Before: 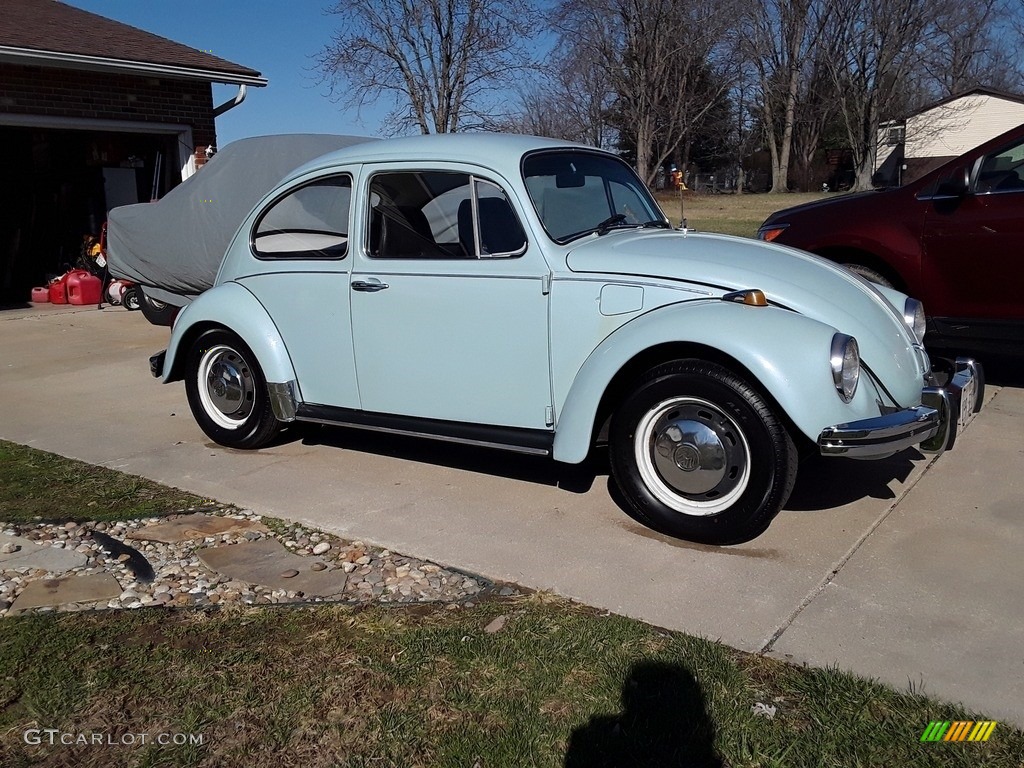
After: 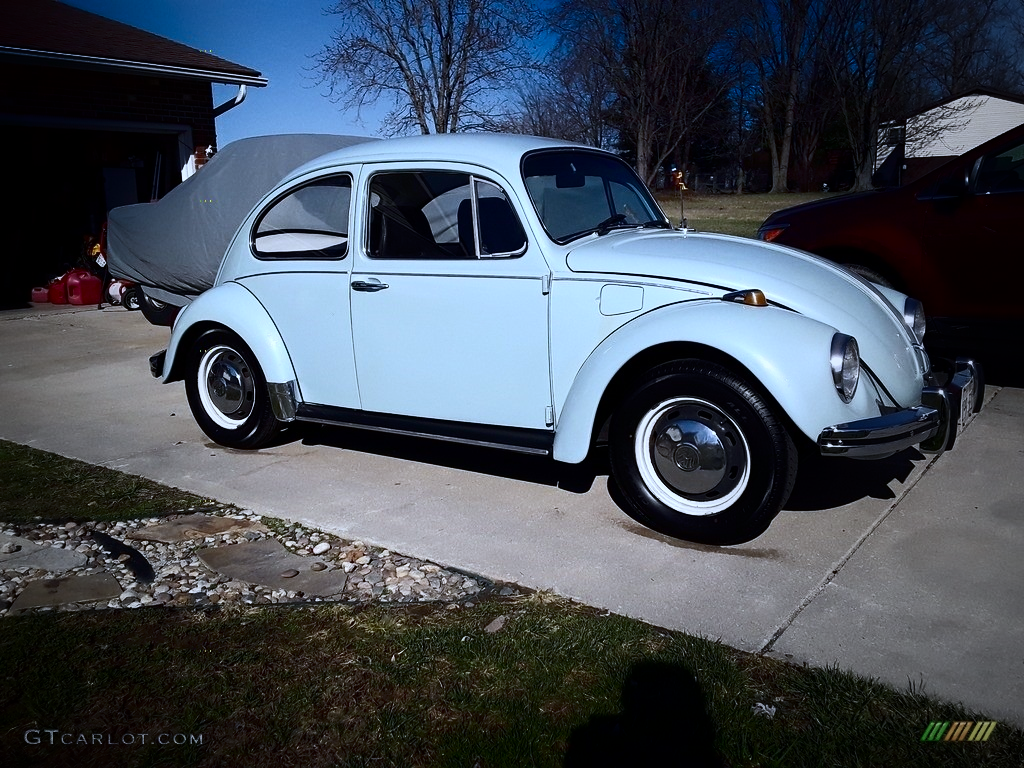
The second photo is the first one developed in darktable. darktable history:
white balance: red 0.926, green 1.003, blue 1.133
contrast brightness saturation: contrast 0.28
shadows and highlights: shadows -88.03, highlights -35.45, shadows color adjustment 99.15%, highlights color adjustment 0%, soften with gaussian
vignetting: fall-off start 72.14%, fall-off radius 108.07%, brightness -0.713, saturation -0.488, center (-0.054, -0.359), width/height ratio 0.729
